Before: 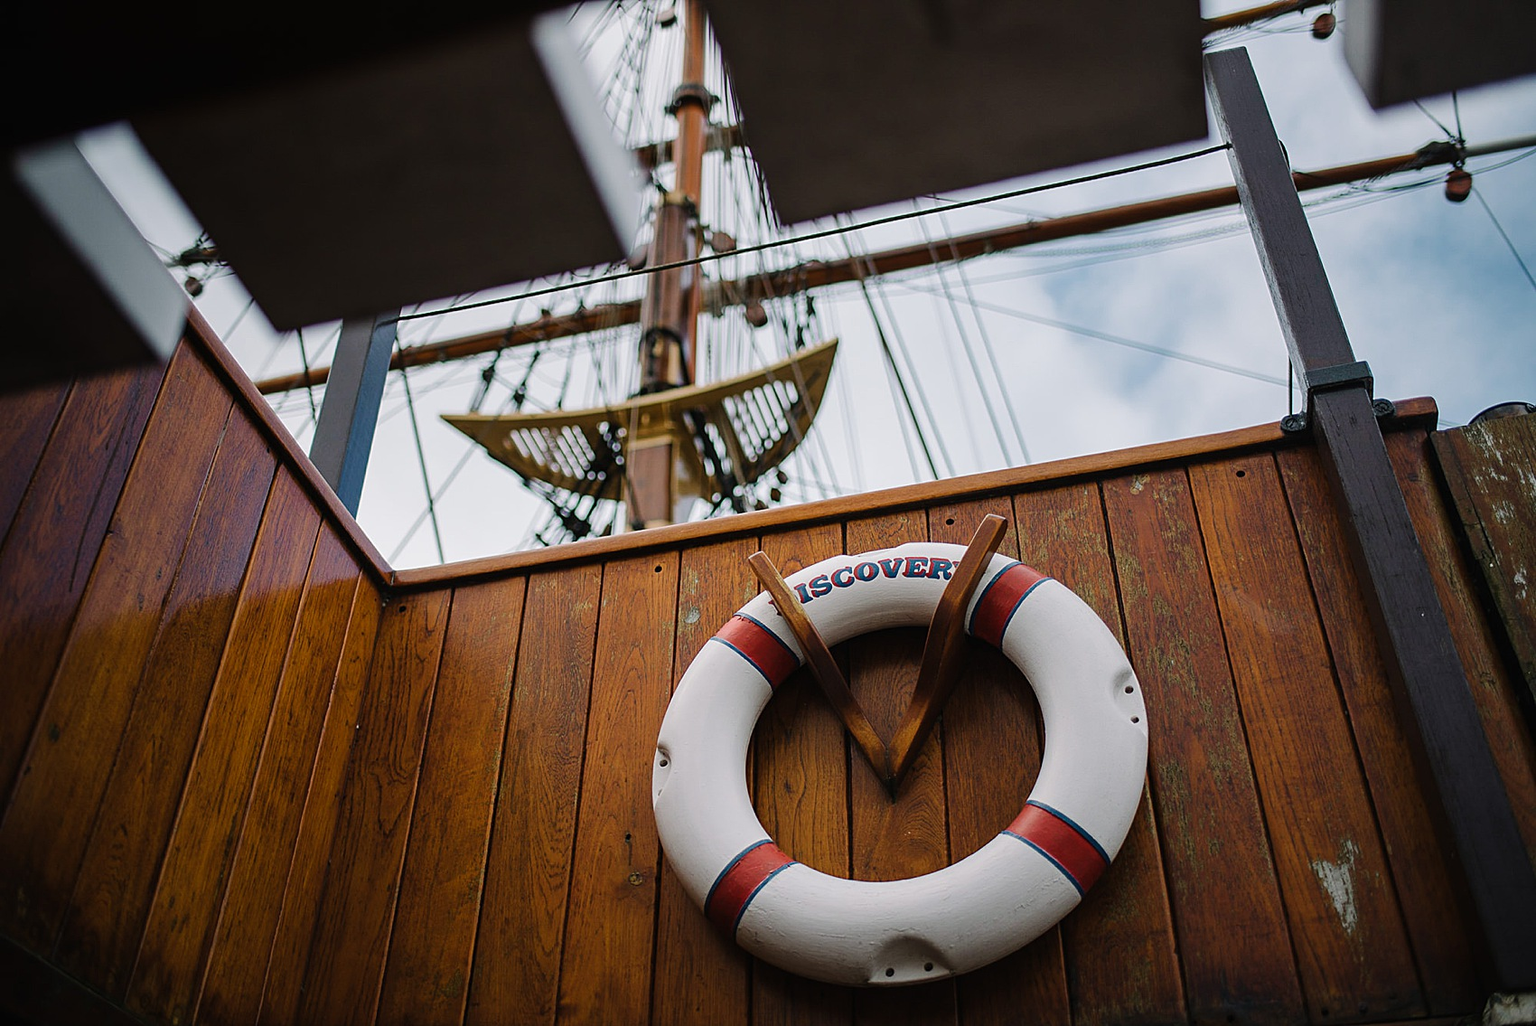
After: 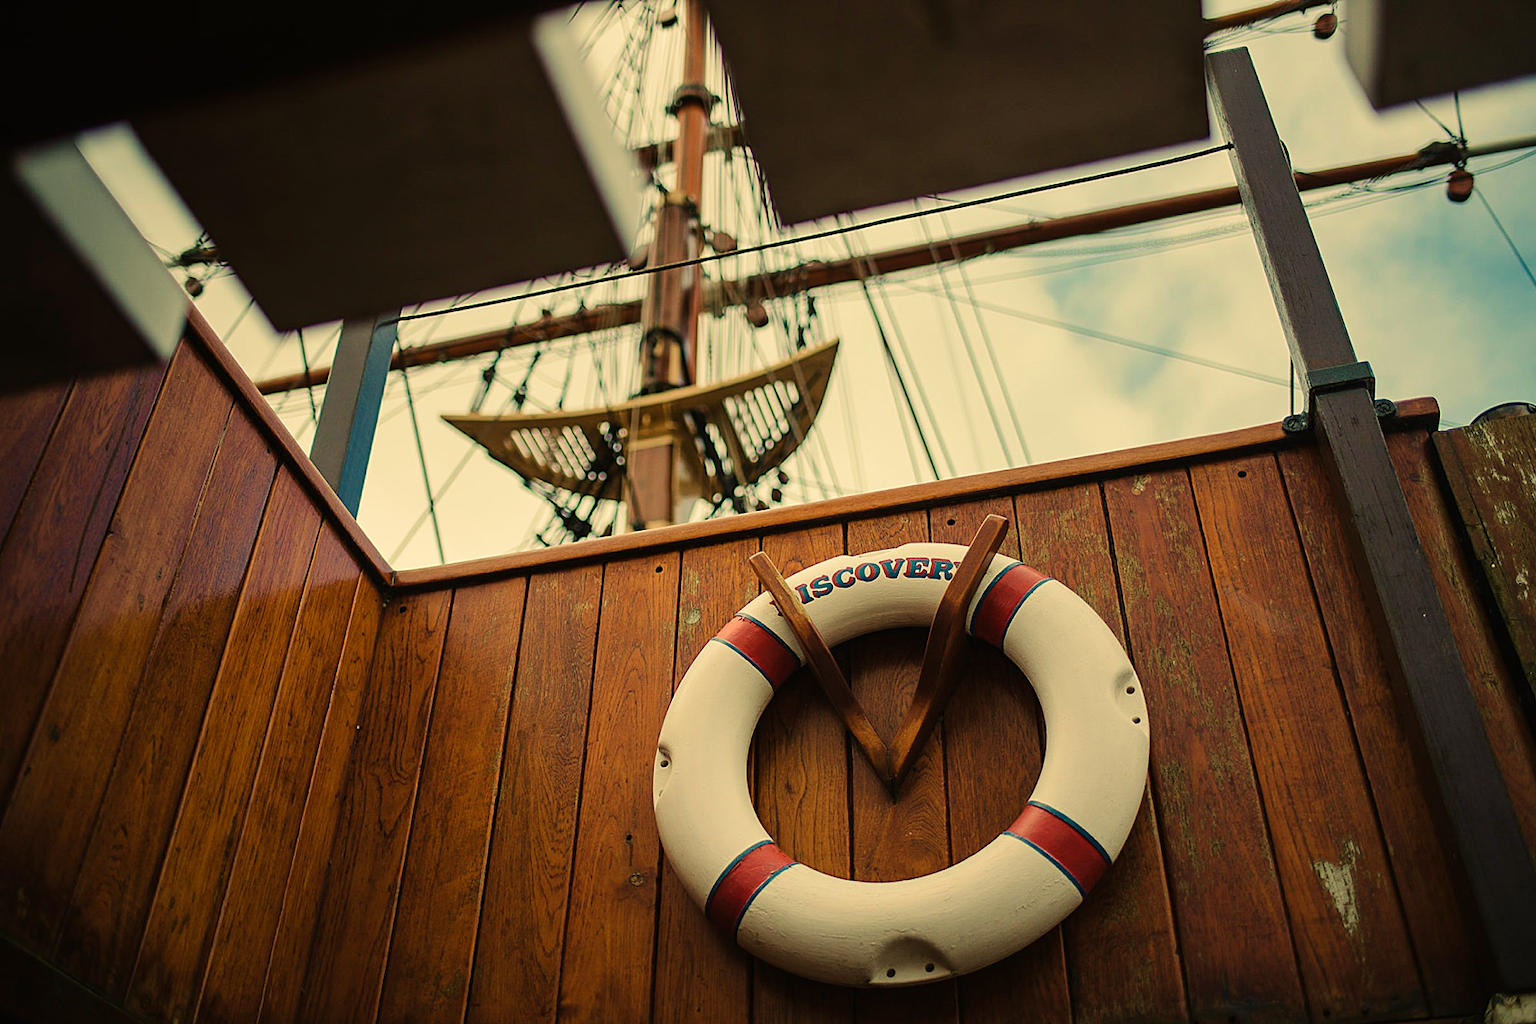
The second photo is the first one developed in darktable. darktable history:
white balance: red 1.08, blue 0.791
crop: top 0.05%, bottom 0.098%
velvia: strength 45%
